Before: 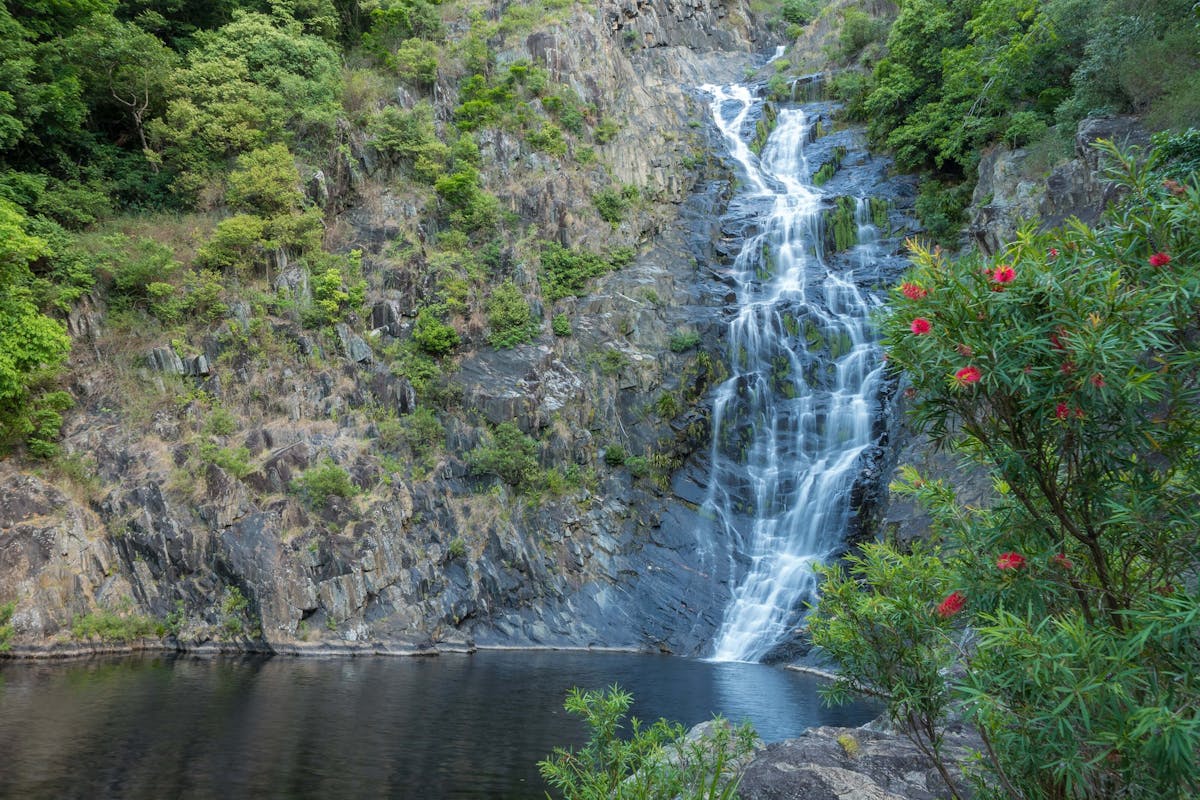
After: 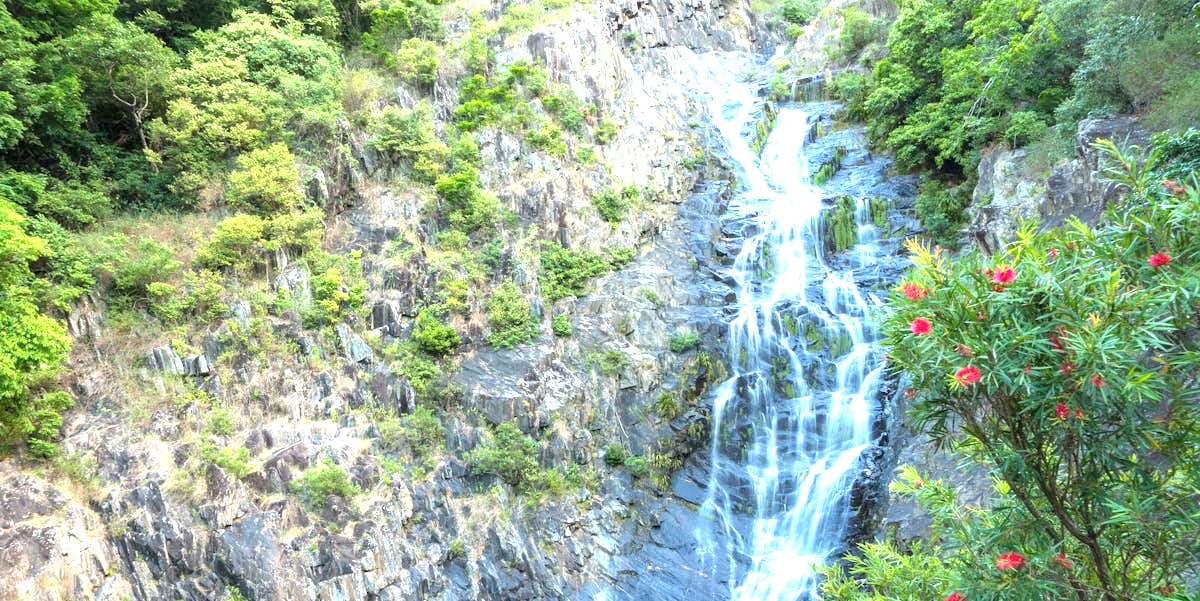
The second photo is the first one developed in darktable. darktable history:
crop: bottom 24.818%
exposure: black level correction 0, exposure 1.535 EV, compensate exposure bias true, compensate highlight preservation false
